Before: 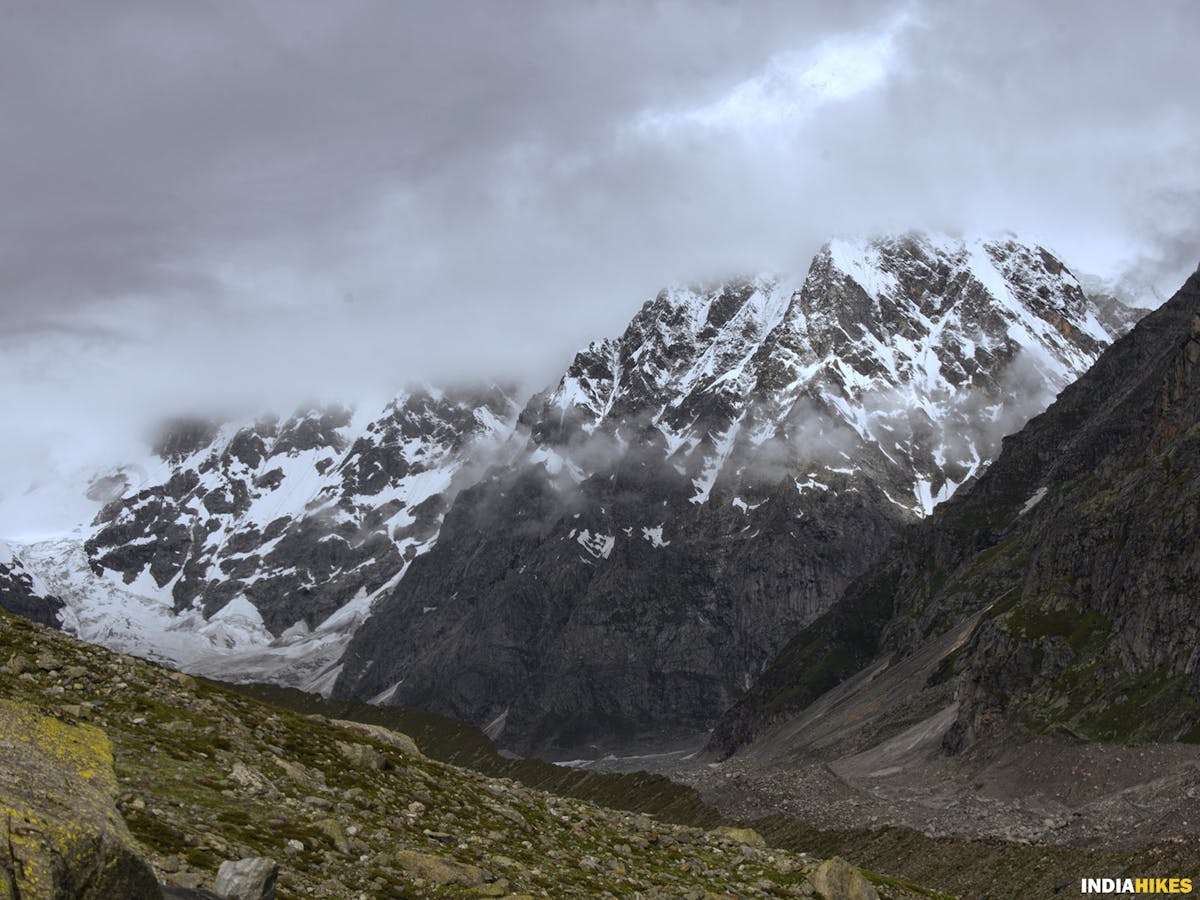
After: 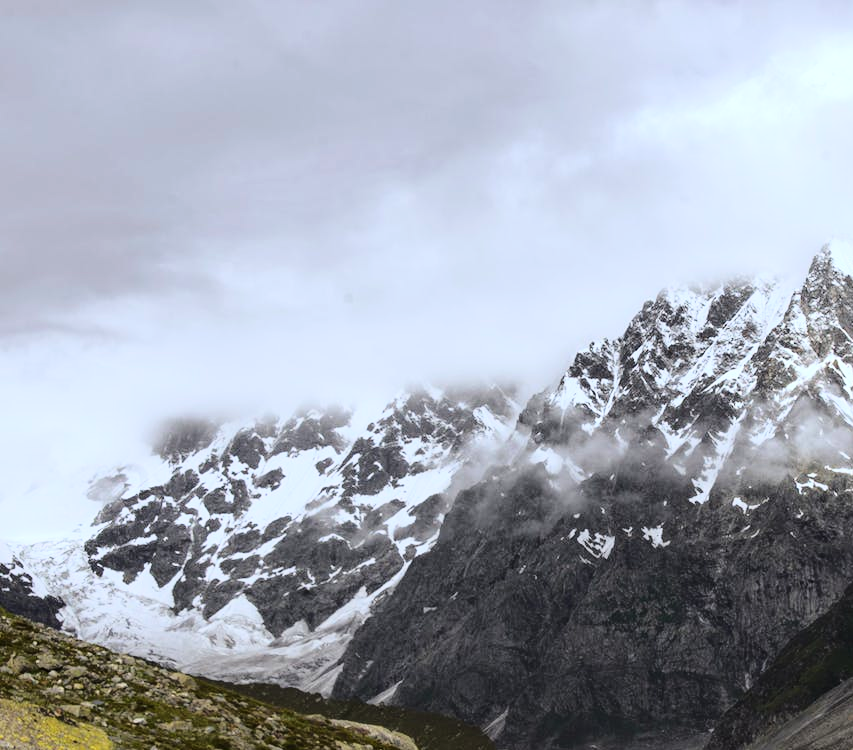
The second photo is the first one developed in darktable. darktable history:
crop: right 28.885%, bottom 16.626%
base curve: curves: ch0 [(0, 0) (0.028, 0.03) (0.121, 0.232) (0.46, 0.748) (0.859, 0.968) (1, 1)]
